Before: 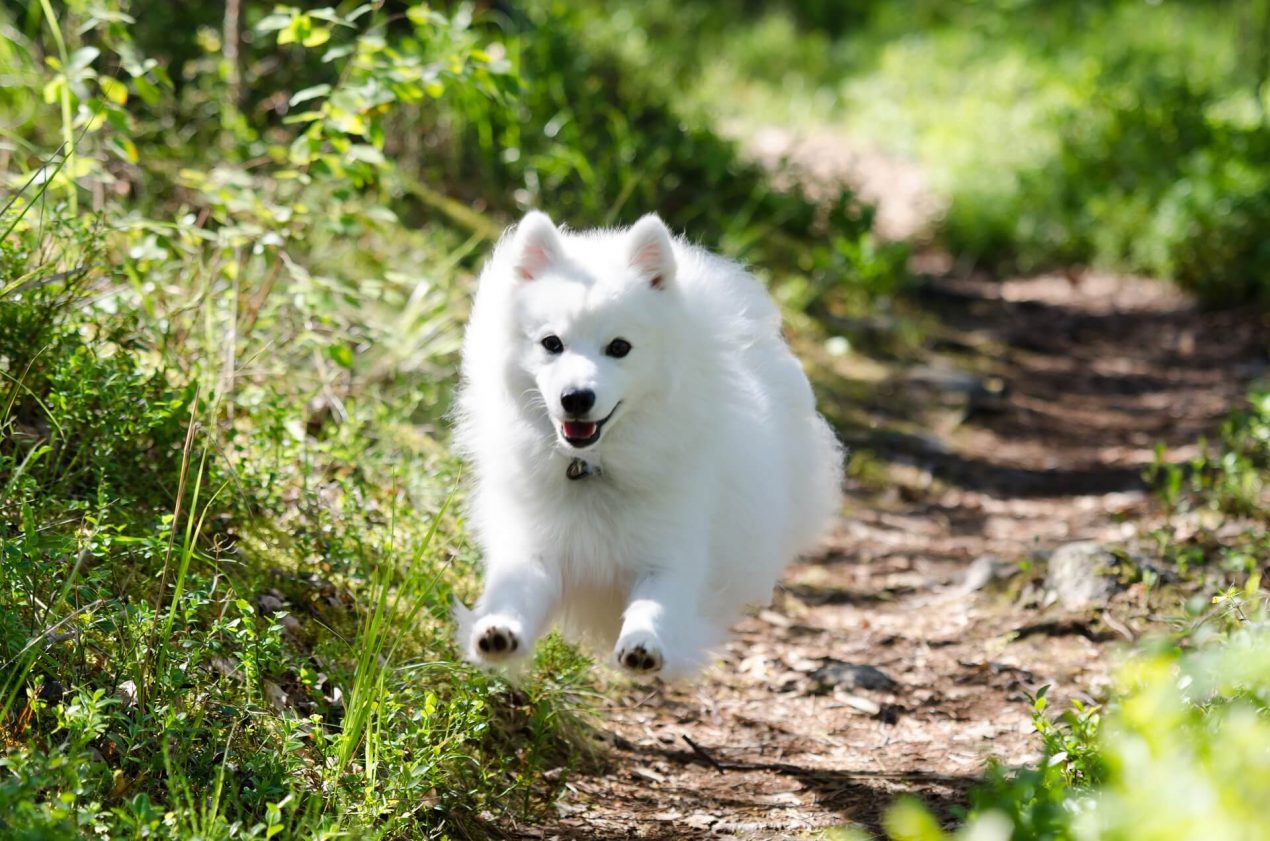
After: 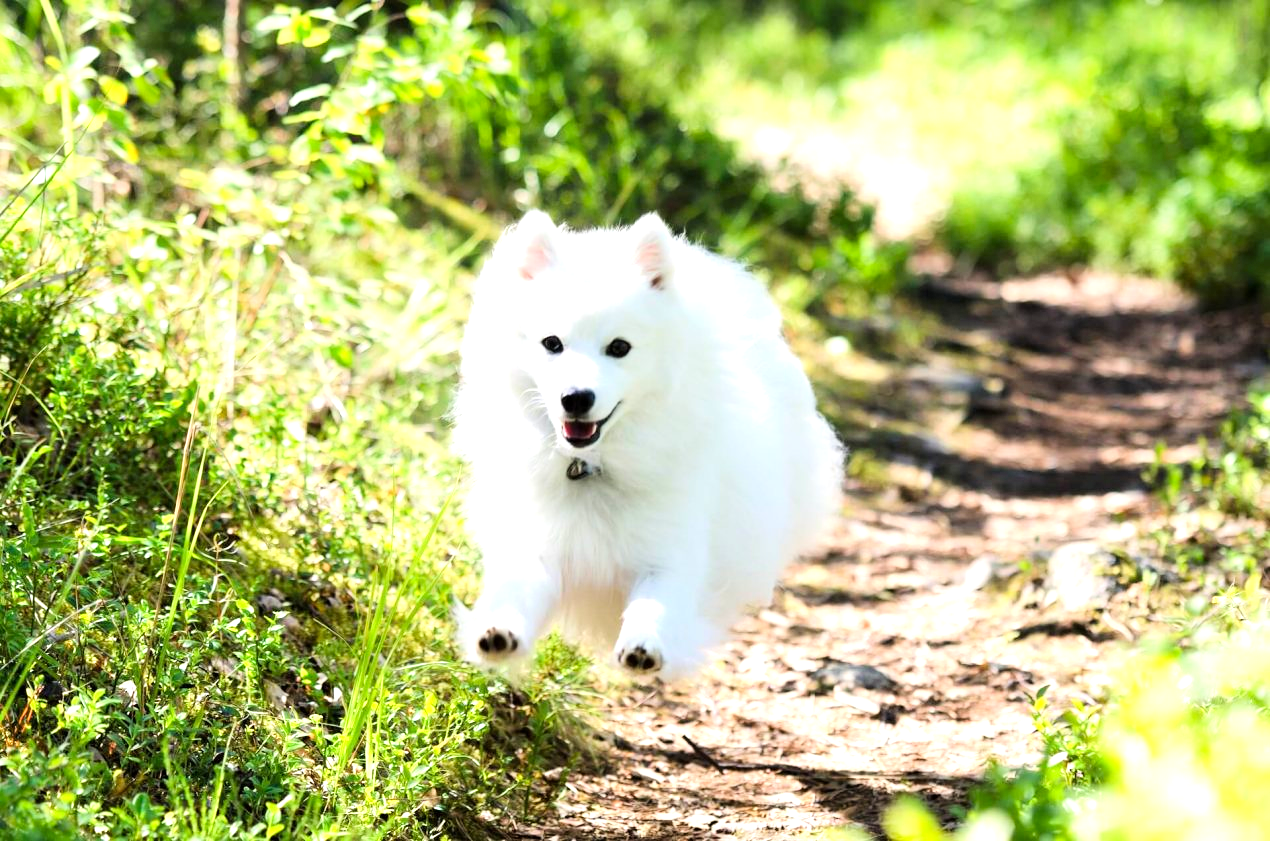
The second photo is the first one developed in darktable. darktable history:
exposure: black level correction 0.001, exposure 0.955 EV, compensate exposure bias true, compensate highlight preservation false
tone curve: curves: ch0 [(0, 0) (0.004, 0.001) (0.133, 0.112) (0.325, 0.362) (0.832, 0.893) (1, 1)], color space Lab, linked channels, preserve colors none
